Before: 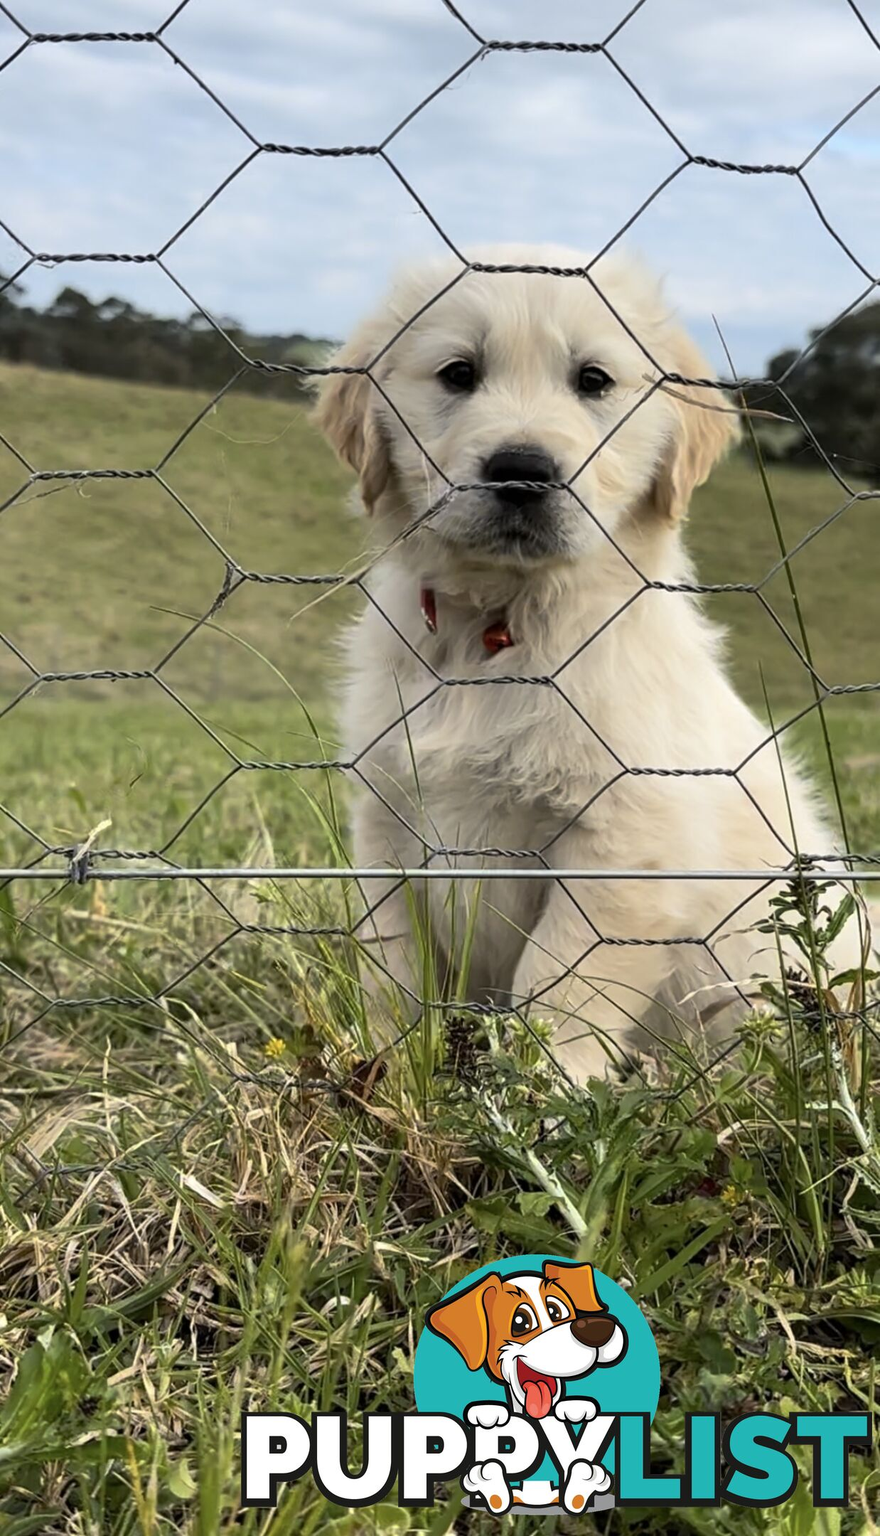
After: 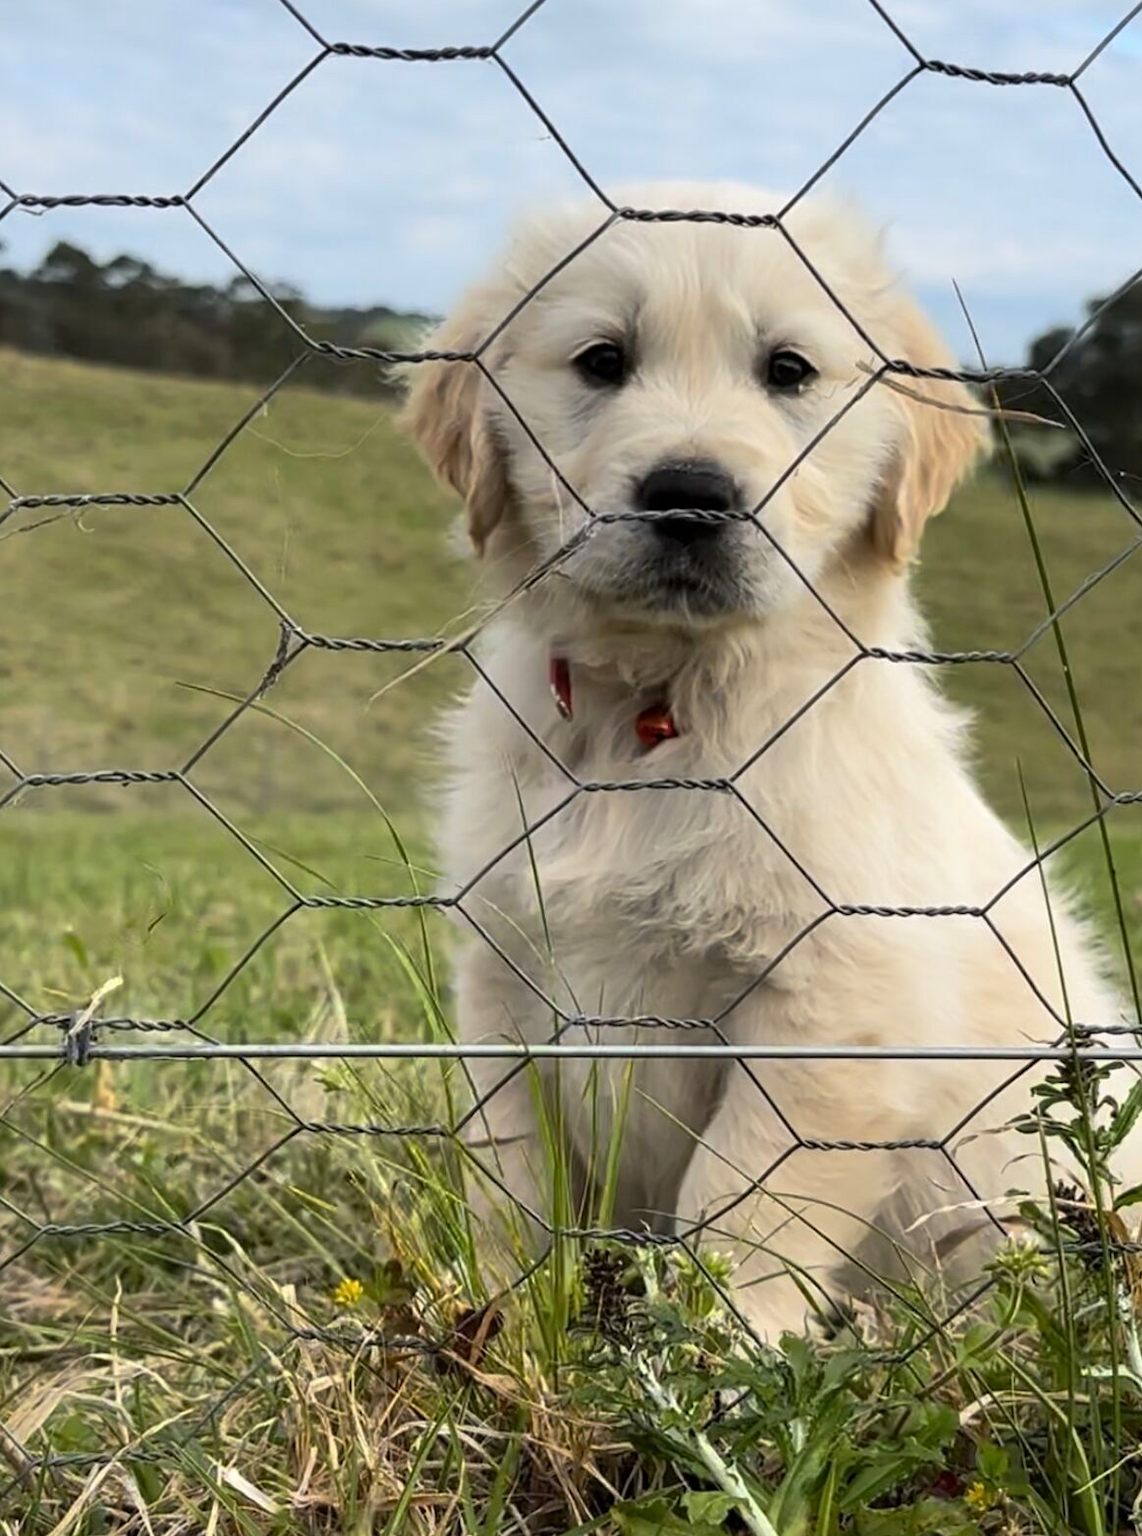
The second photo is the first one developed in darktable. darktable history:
crop: left 2.621%, top 7.357%, right 3.414%, bottom 20.192%
